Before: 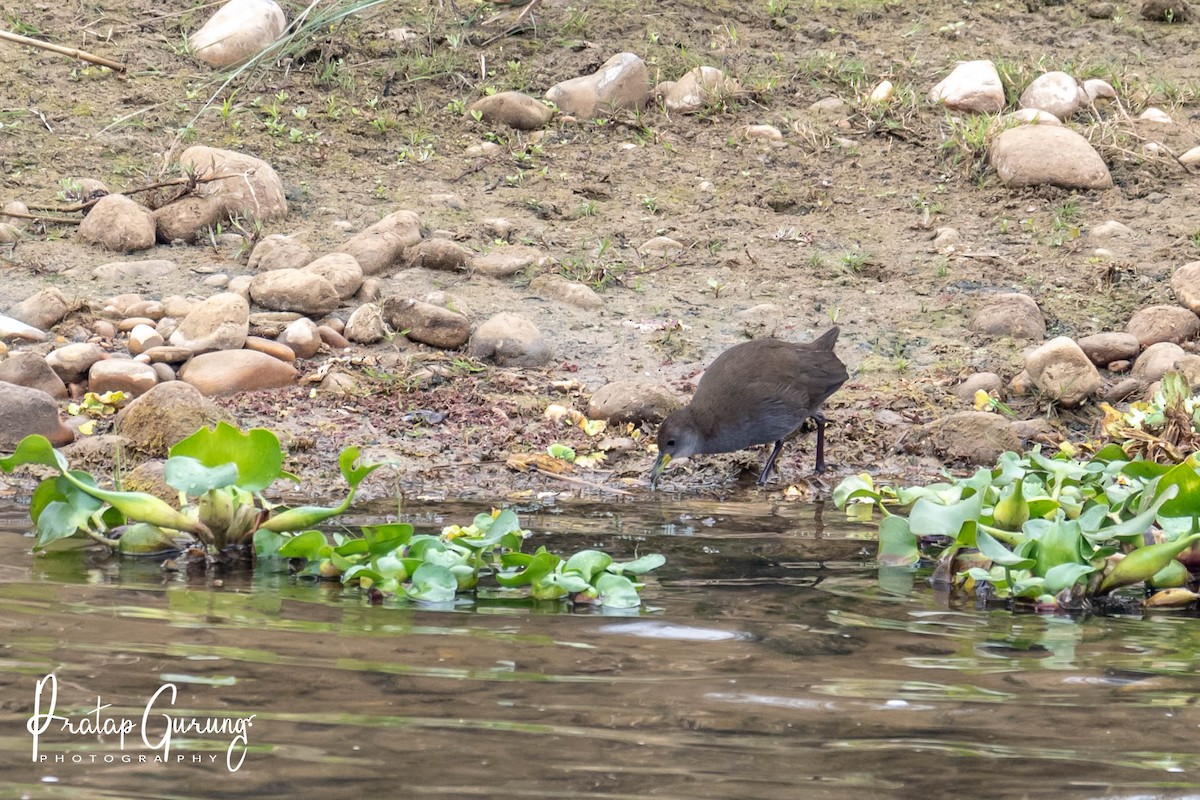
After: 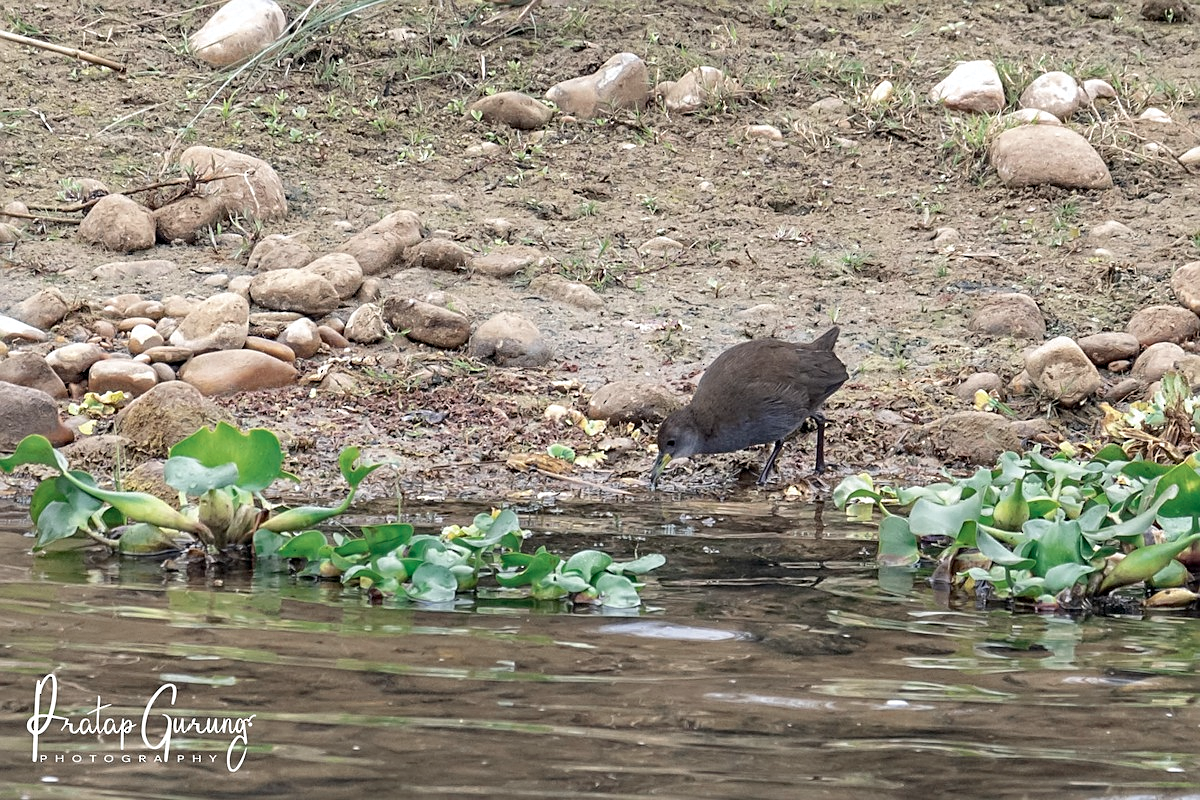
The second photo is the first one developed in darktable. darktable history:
sharpen: on, module defaults
color zones: curves: ch0 [(0, 0.5) (0.125, 0.4) (0.25, 0.5) (0.375, 0.4) (0.5, 0.4) (0.625, 0.35) (0.75, 0.35) (0.875, 0.5)]; ch1 [(0, 0.35) (0.125, 0.45) (0.25, 0.35) (0.375, 0.35) (0.5, 0.35) (0.625, 0.35) (0.75, 0.45) (0.875, 0.35)]; ch2 [(0, 0.6) (0.125, 0.5) (0.25, 0.5) (0.375, 0.6) (0.5, 0.6) (0.625, 0.5) (0.75, 0.5) (0.875, 0.5)]
haze removal: compatibility mode true, adaptive false
